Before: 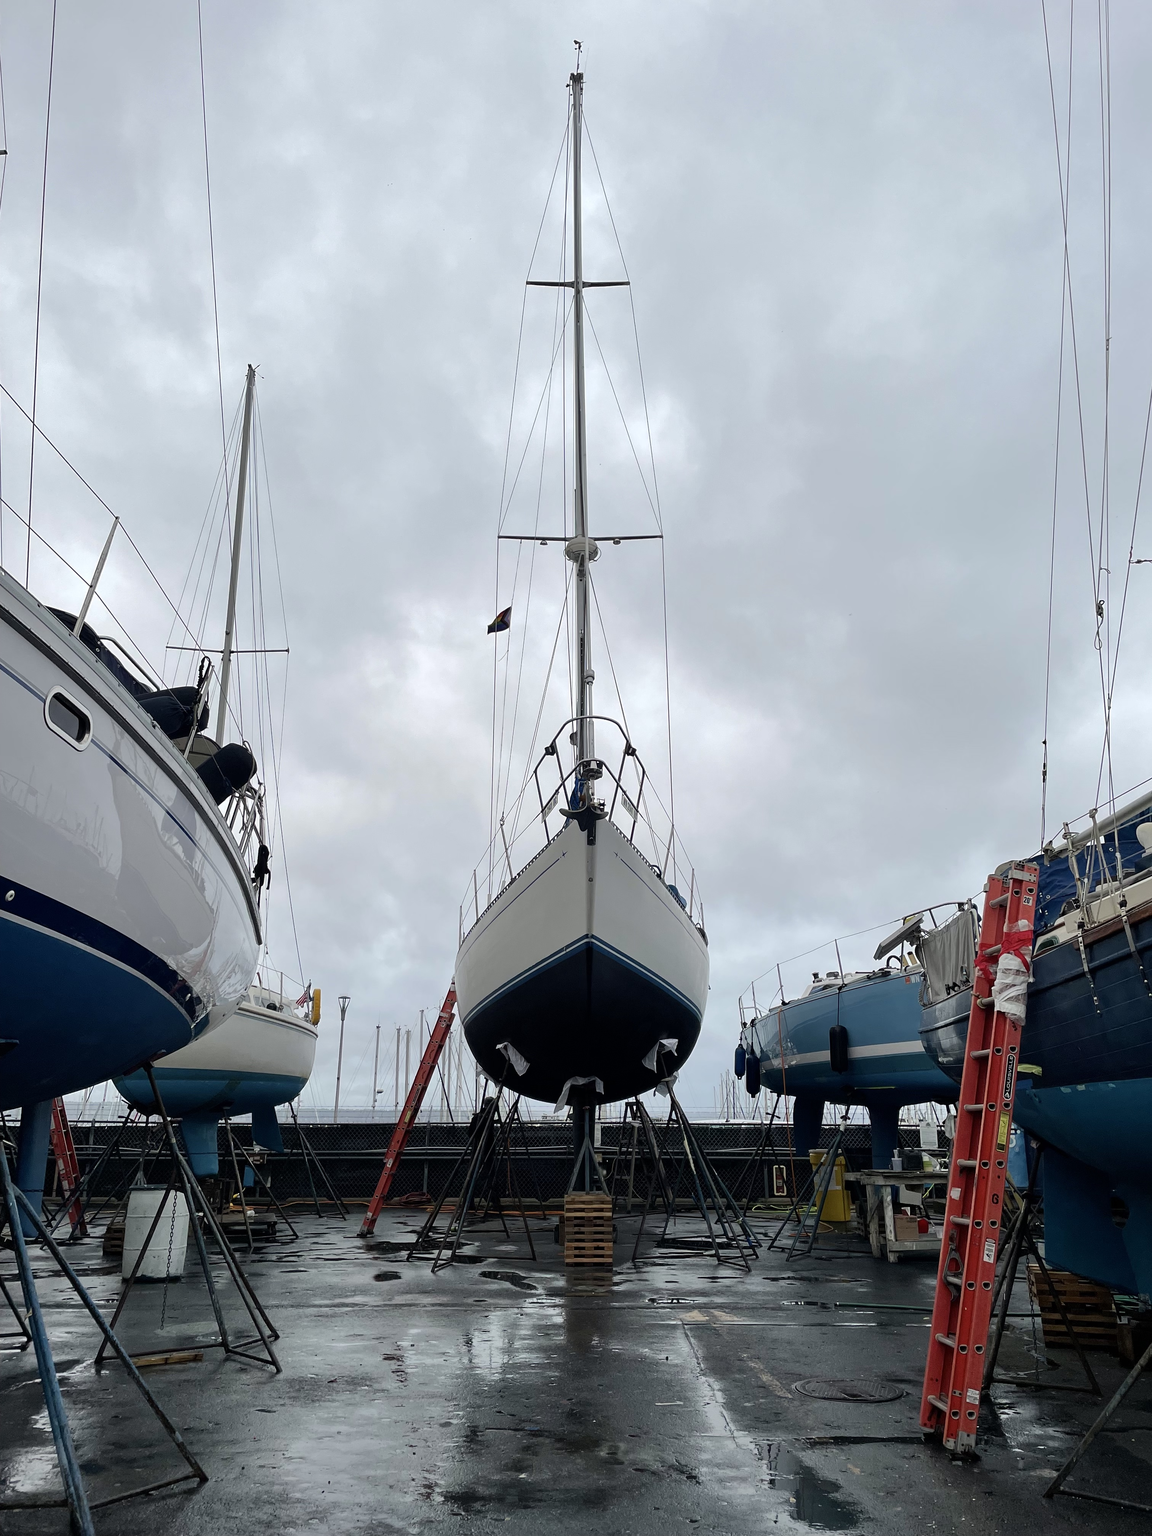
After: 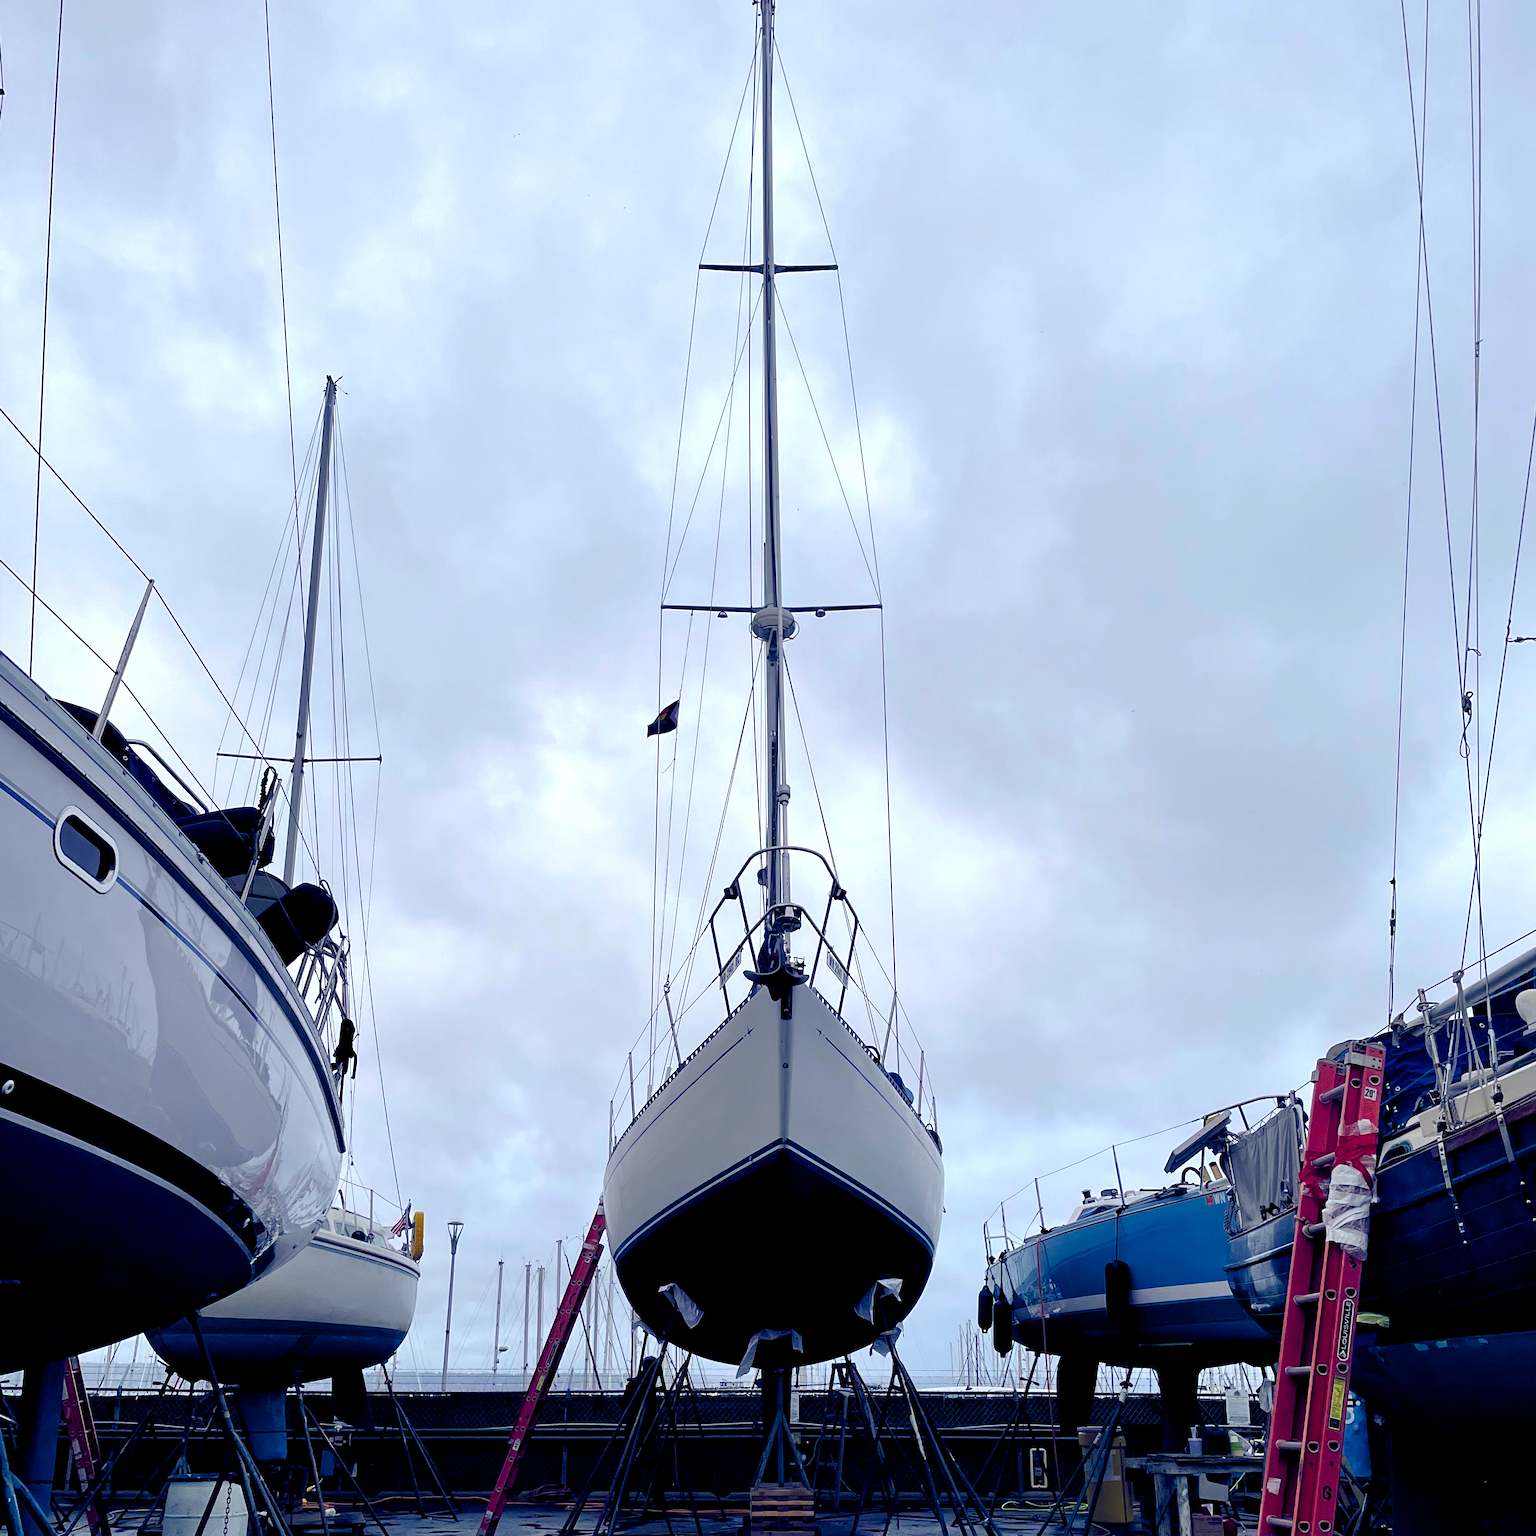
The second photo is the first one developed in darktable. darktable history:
crop: left 0.387%, top 5.469%, bottom 19.809%
color balance rgb: shadows lift › luminance -41.13%, shadows lift › chroma 14.13%, shadows lift › hue 260°, power › luminance -3.76%, power › chroma 0.56%, power › hue 40.37°, highlights gain › luminance 16.81%, highlights gain › chroma 2.94%, highlights gain › hue 260°, global offset › luminance -0.29%, global offset › chroma 0.31%, global offset › hue 260°, perceptual saturation grading › global saturation 20%, perceptual saturation grading › highlights -13.92%, perceptual saturation grading › shadows 50%
